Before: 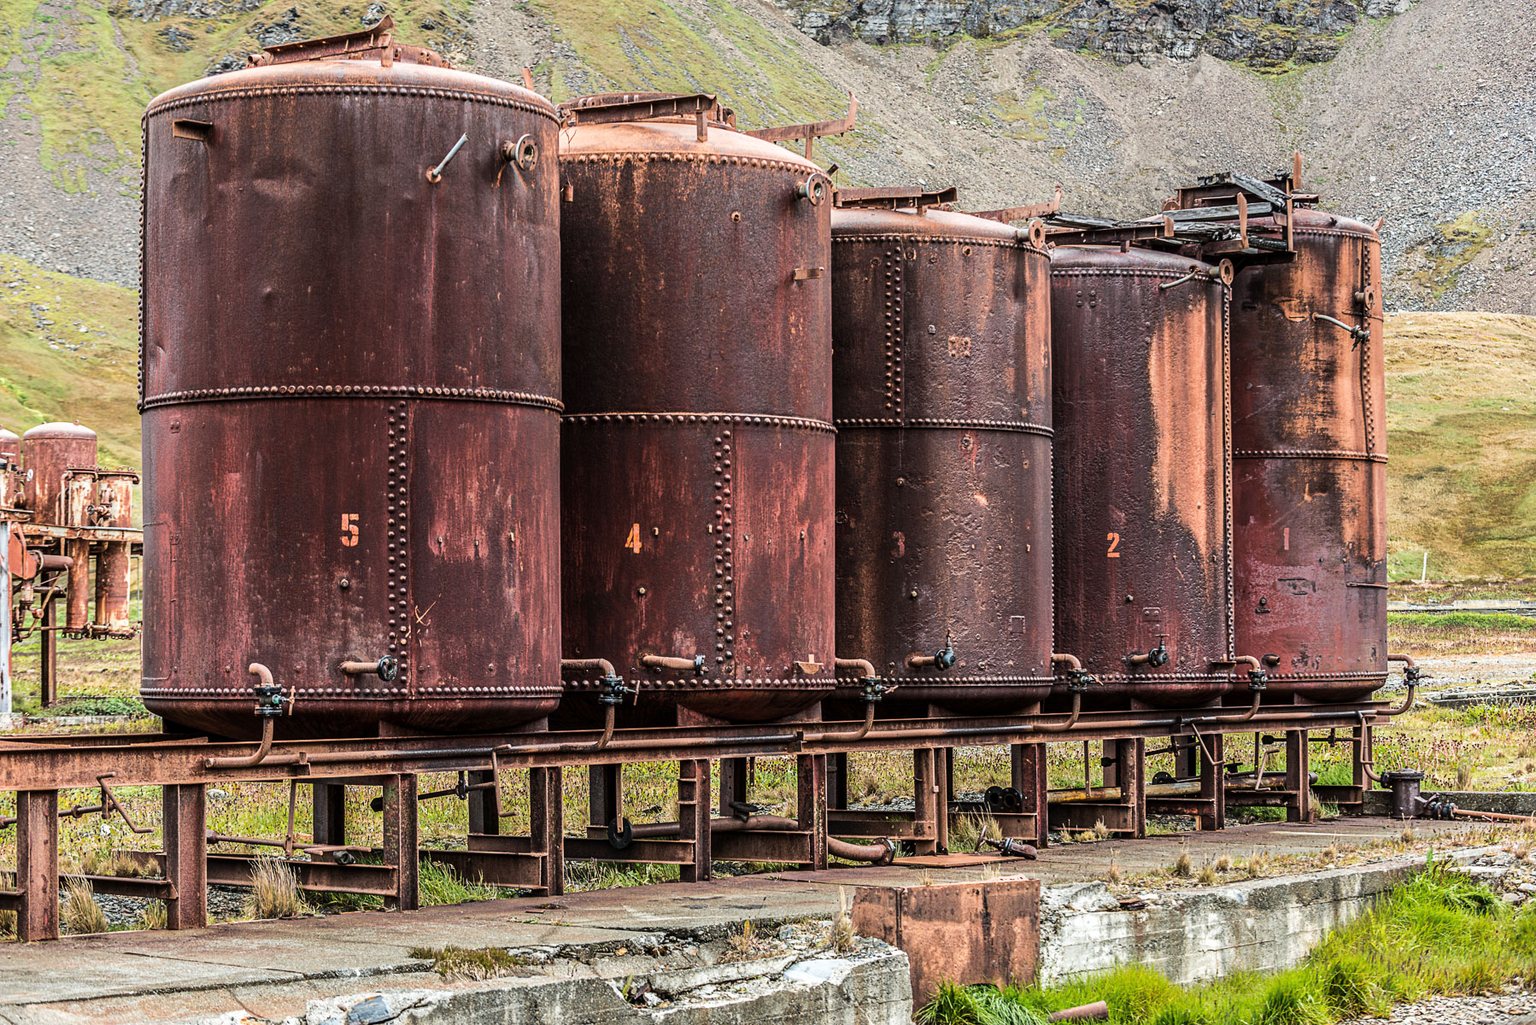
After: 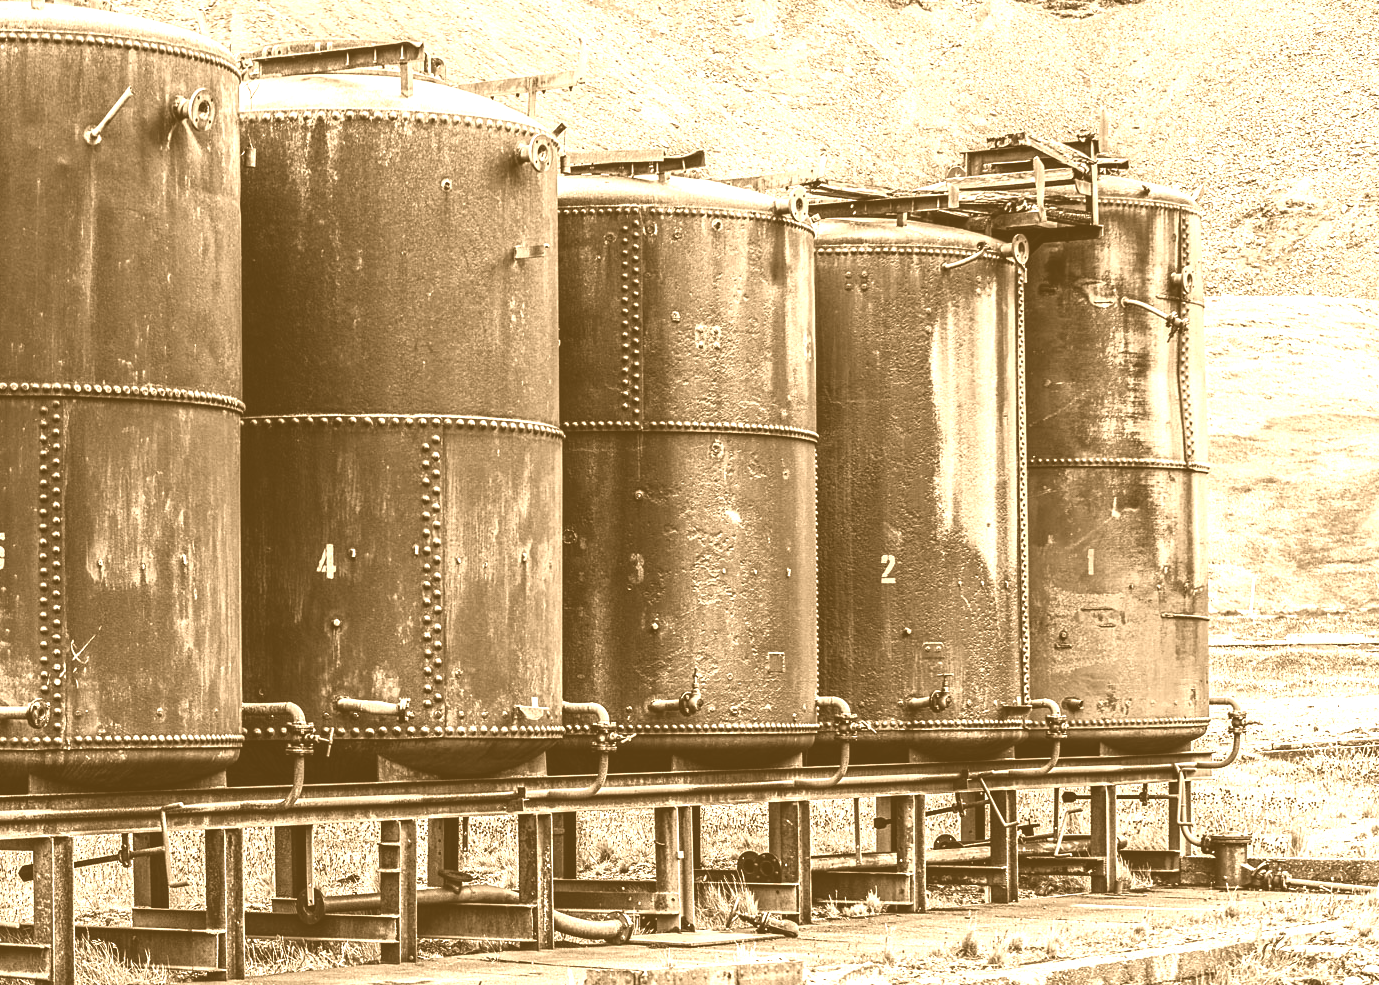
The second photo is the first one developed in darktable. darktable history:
tone equalizer: -8 EV -0.417 EV, -7 EV -0.389 EV, -6 EV -0.333 EV, -5 EV -0.222 EV, -3 EV 0.222 EV, -2 EV 0.333 EV, -1 EV 0.389 EV, +0 EV 0.417 EV, edges refinement/feathering 500, mask exposure compensation -1.57 EV, preserve details no
colorize: hue 28.8°, source mix 100%
crop: left 23.095%, top 5.827%, bottom 11.854%
